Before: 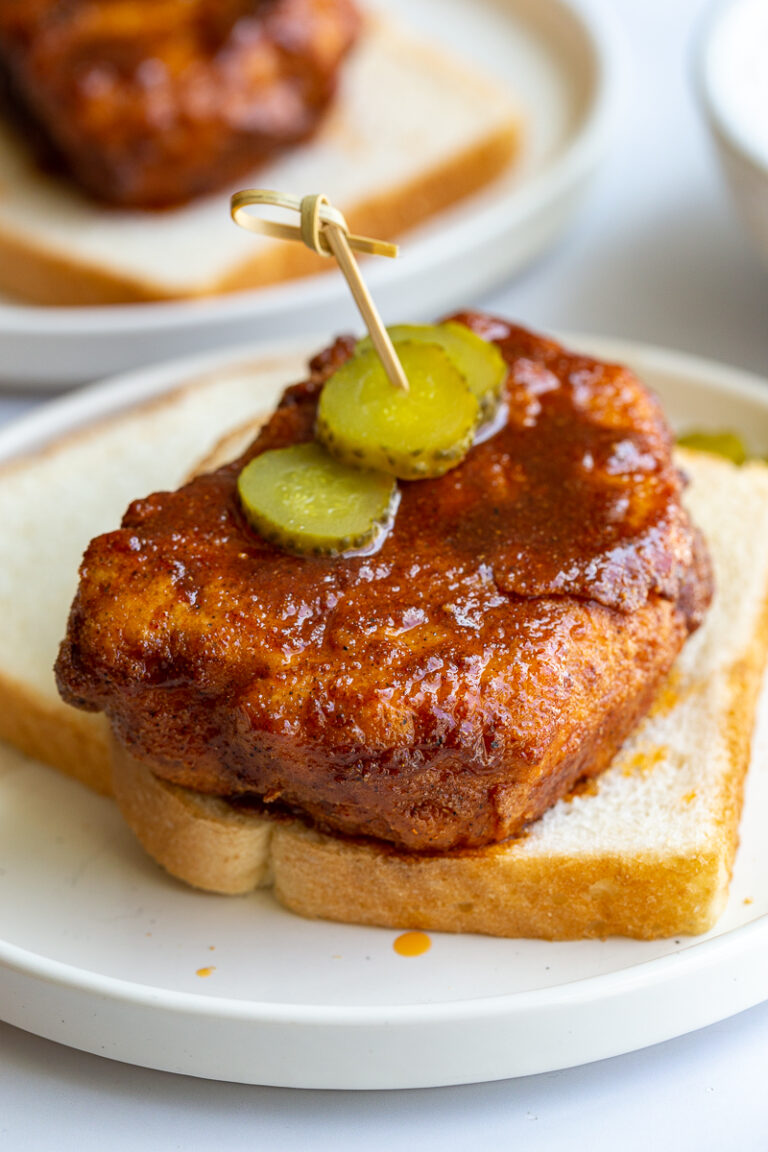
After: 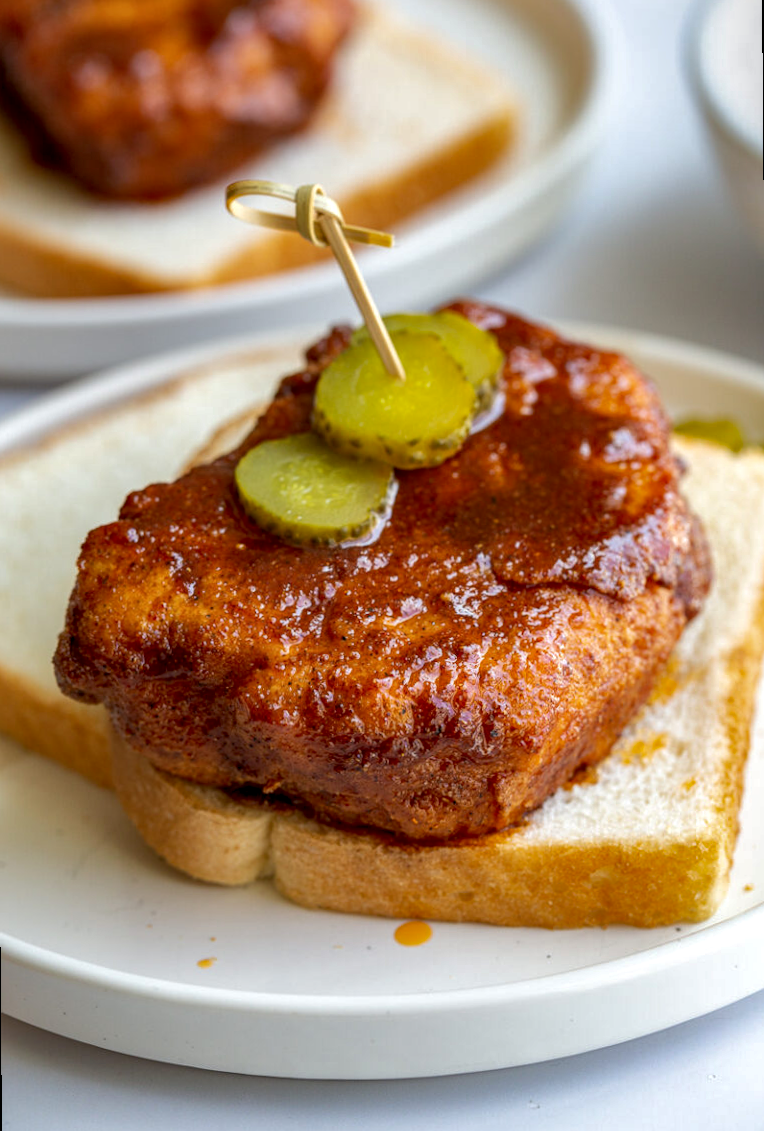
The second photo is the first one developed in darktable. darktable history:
rotate and perspective: rotation -0.45°, automatic cropping original format, crop left 0.008, crop right 0.992, crop top 0.012, crop bottom 0.988
shadows and highlights: on, module defaults
local contrast: highlights 25%, shadows 75%, midtone range 0.75
